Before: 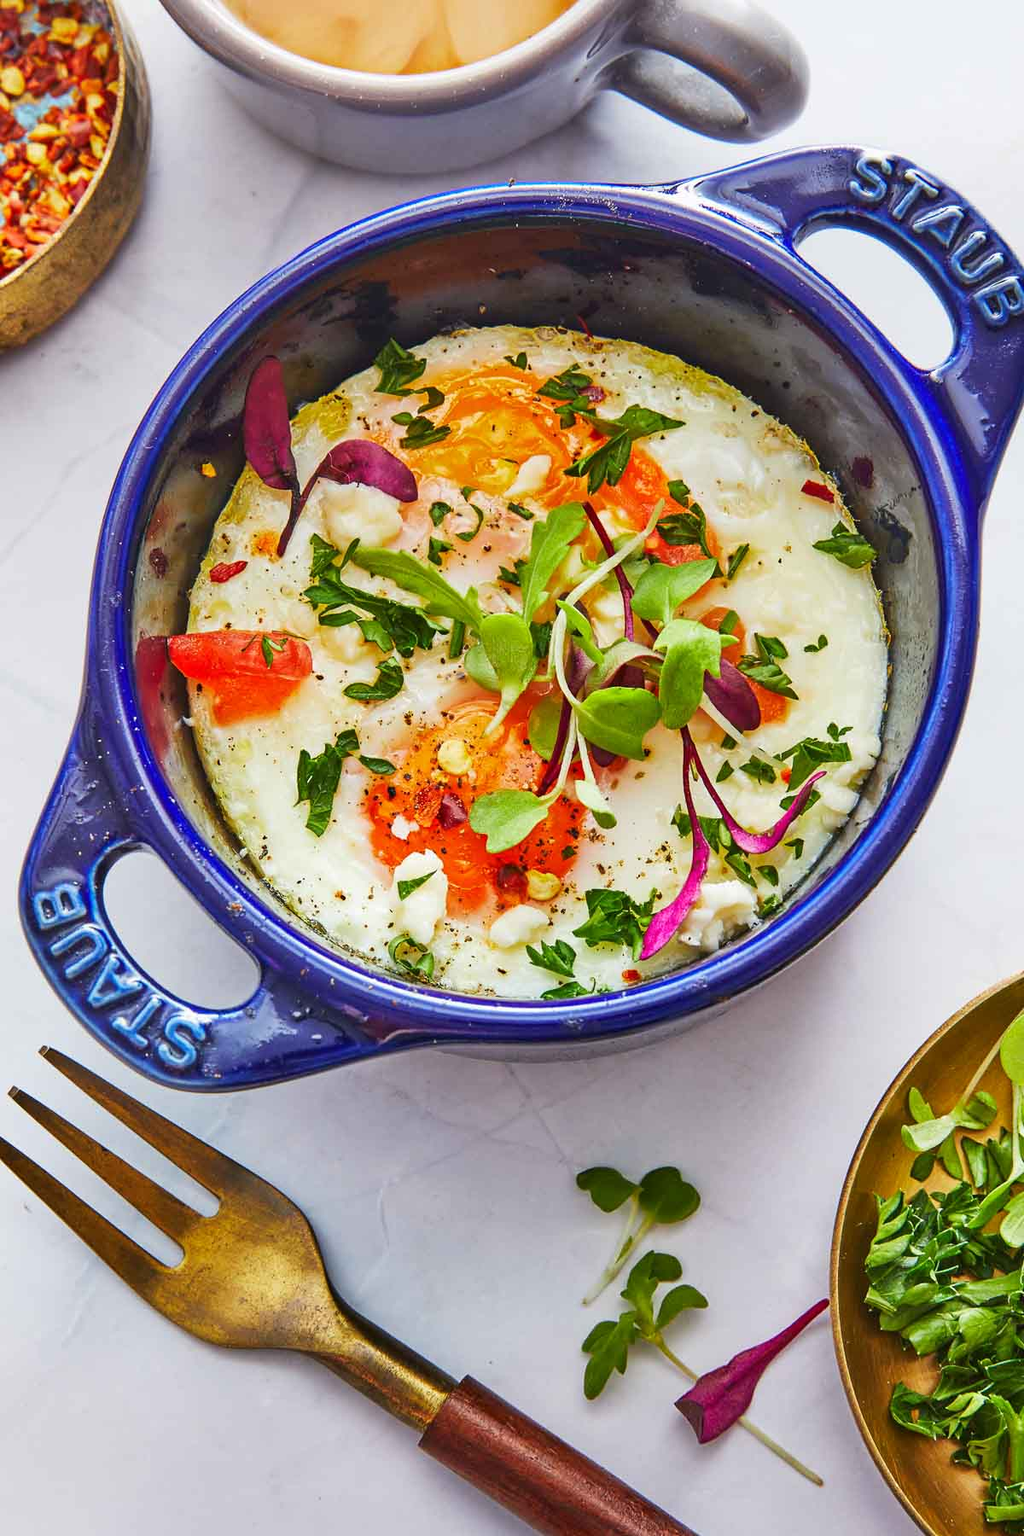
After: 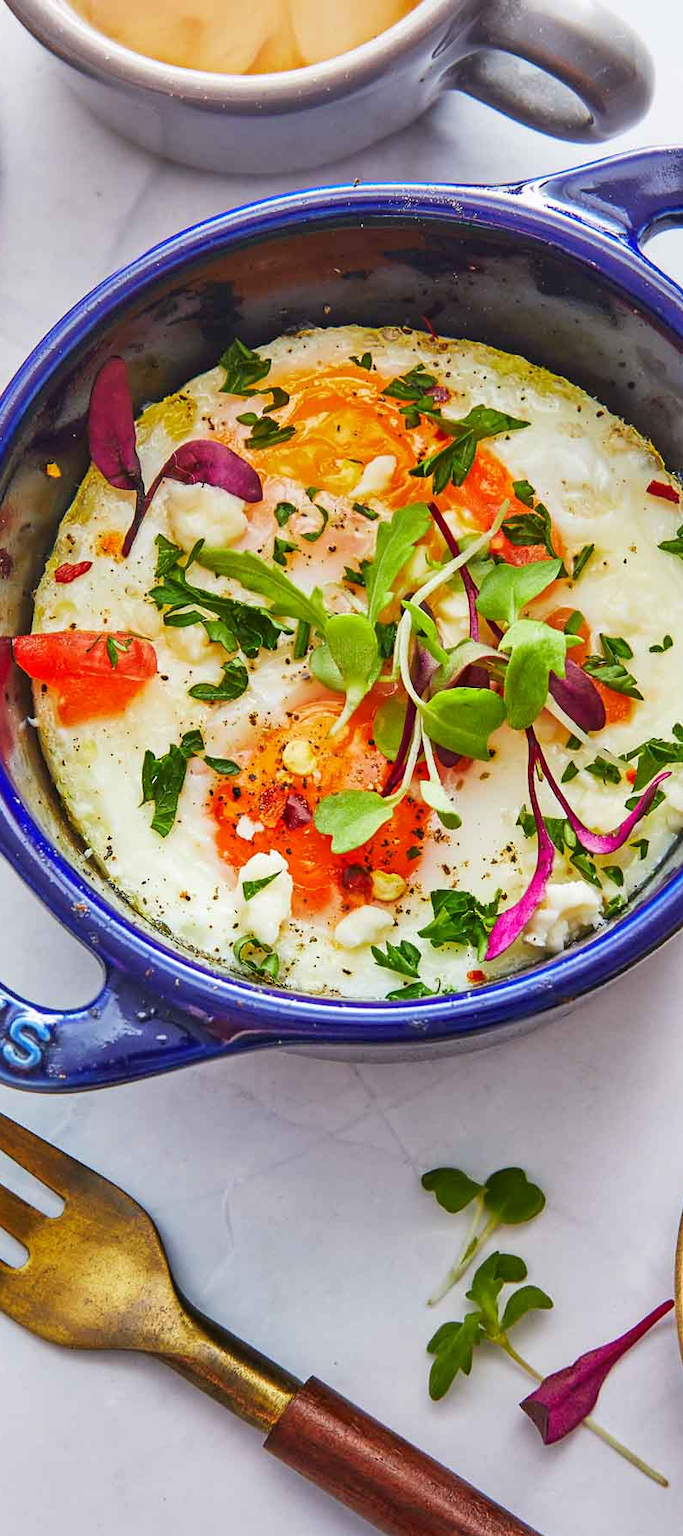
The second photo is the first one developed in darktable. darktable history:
crop and rotate: left 15.188%, right 18.125%
